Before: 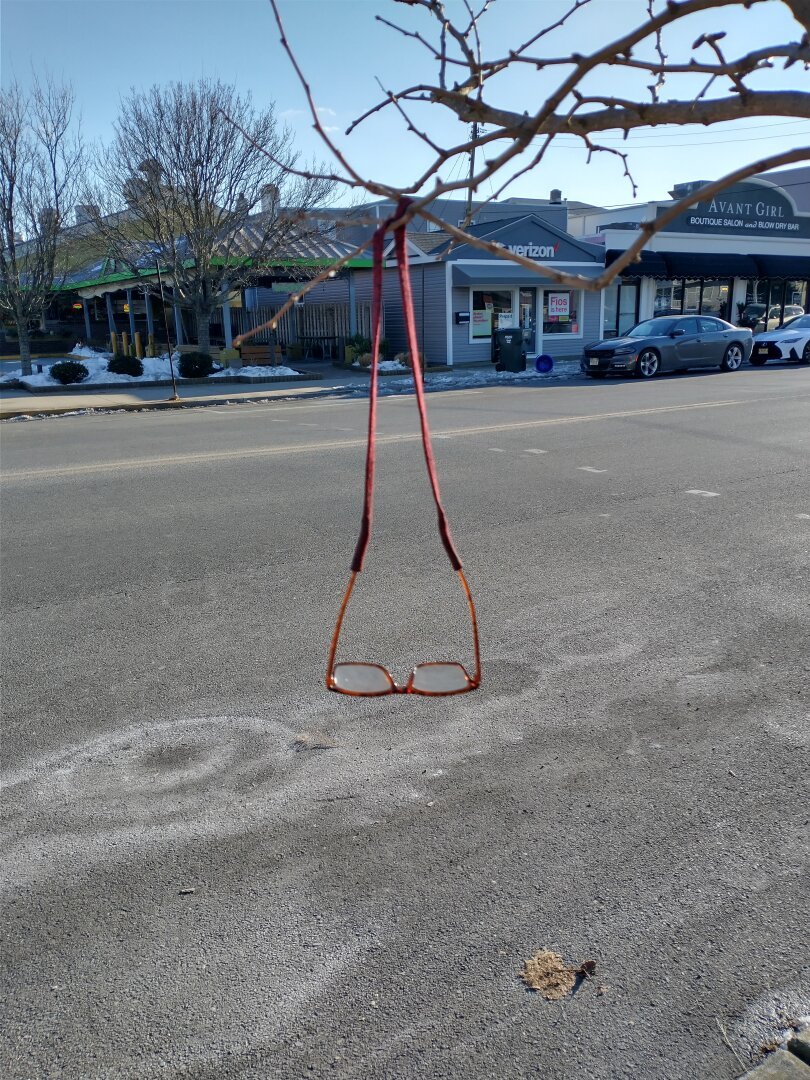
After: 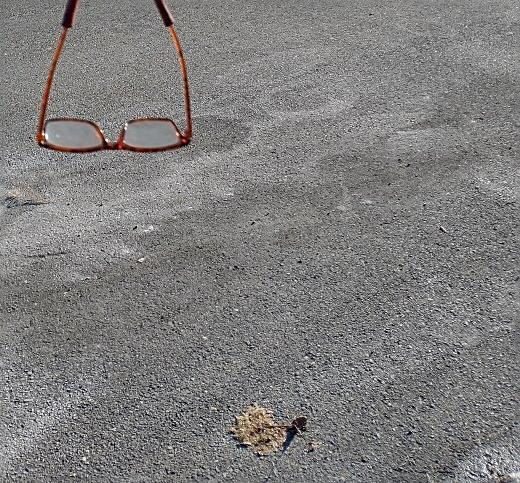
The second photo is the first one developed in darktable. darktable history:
crop and rotate: left 35.746%, top 50.381%, bottom 4.814%
sharpen: on, module defaults
